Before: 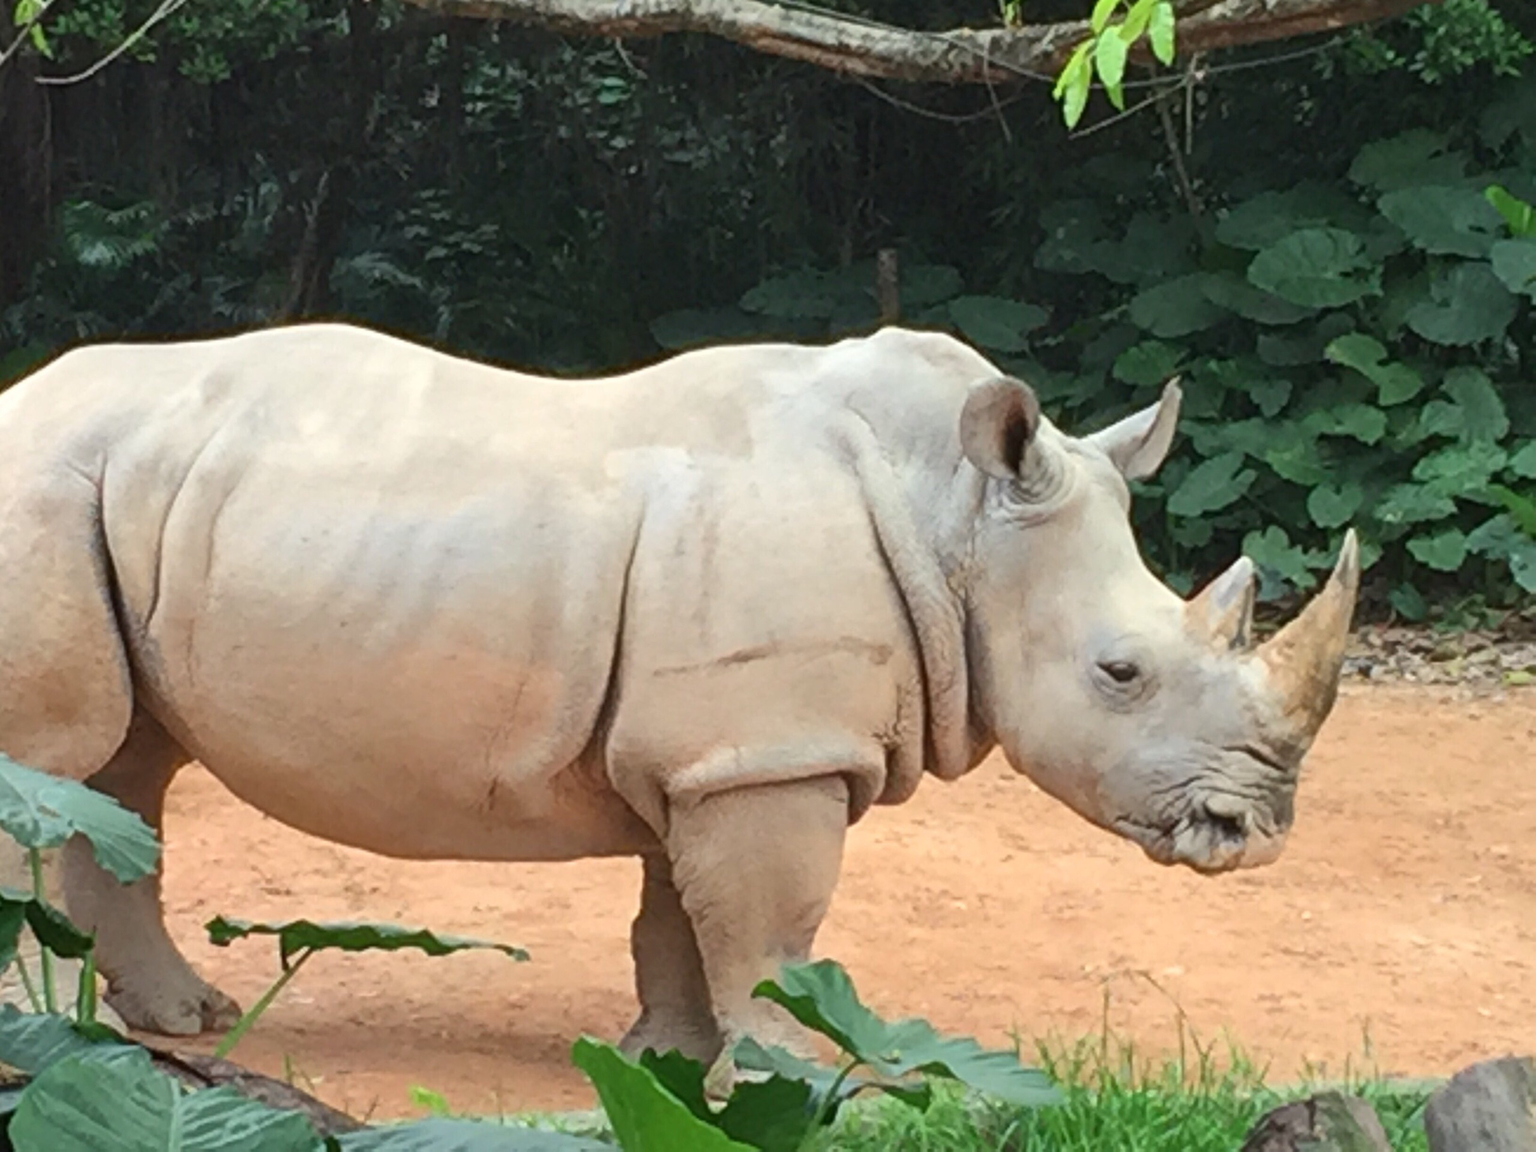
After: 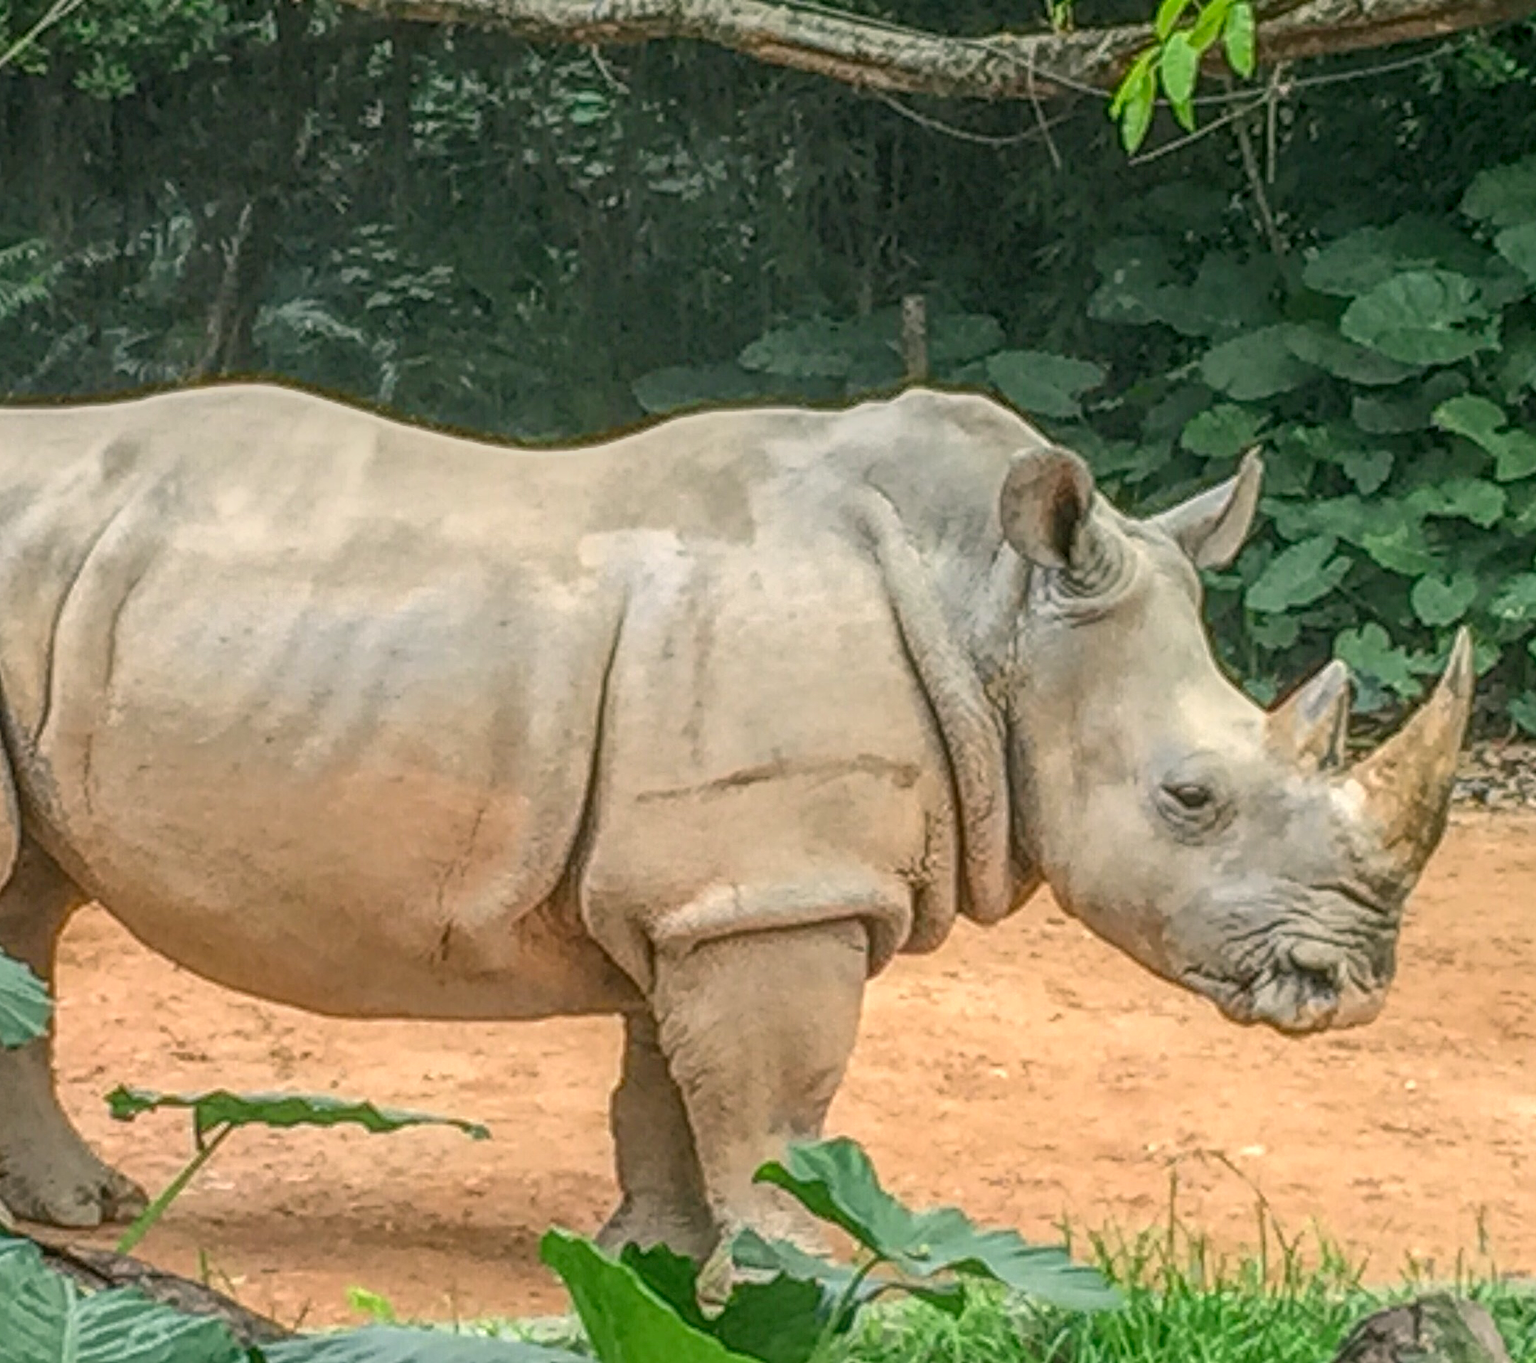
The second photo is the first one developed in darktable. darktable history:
crop: left 7.598%, right 7.873%
exposure: black level correction 0.002, exposure 0.15 EV, compensate highlight preservation false
color correction: highlights a* 4.02, highlights b* 4.98, shadows a* -7.55, shadows b* 4.98
local contrast: highlights 20%, shadows 30%, detail 200%, midtone range 0.2
